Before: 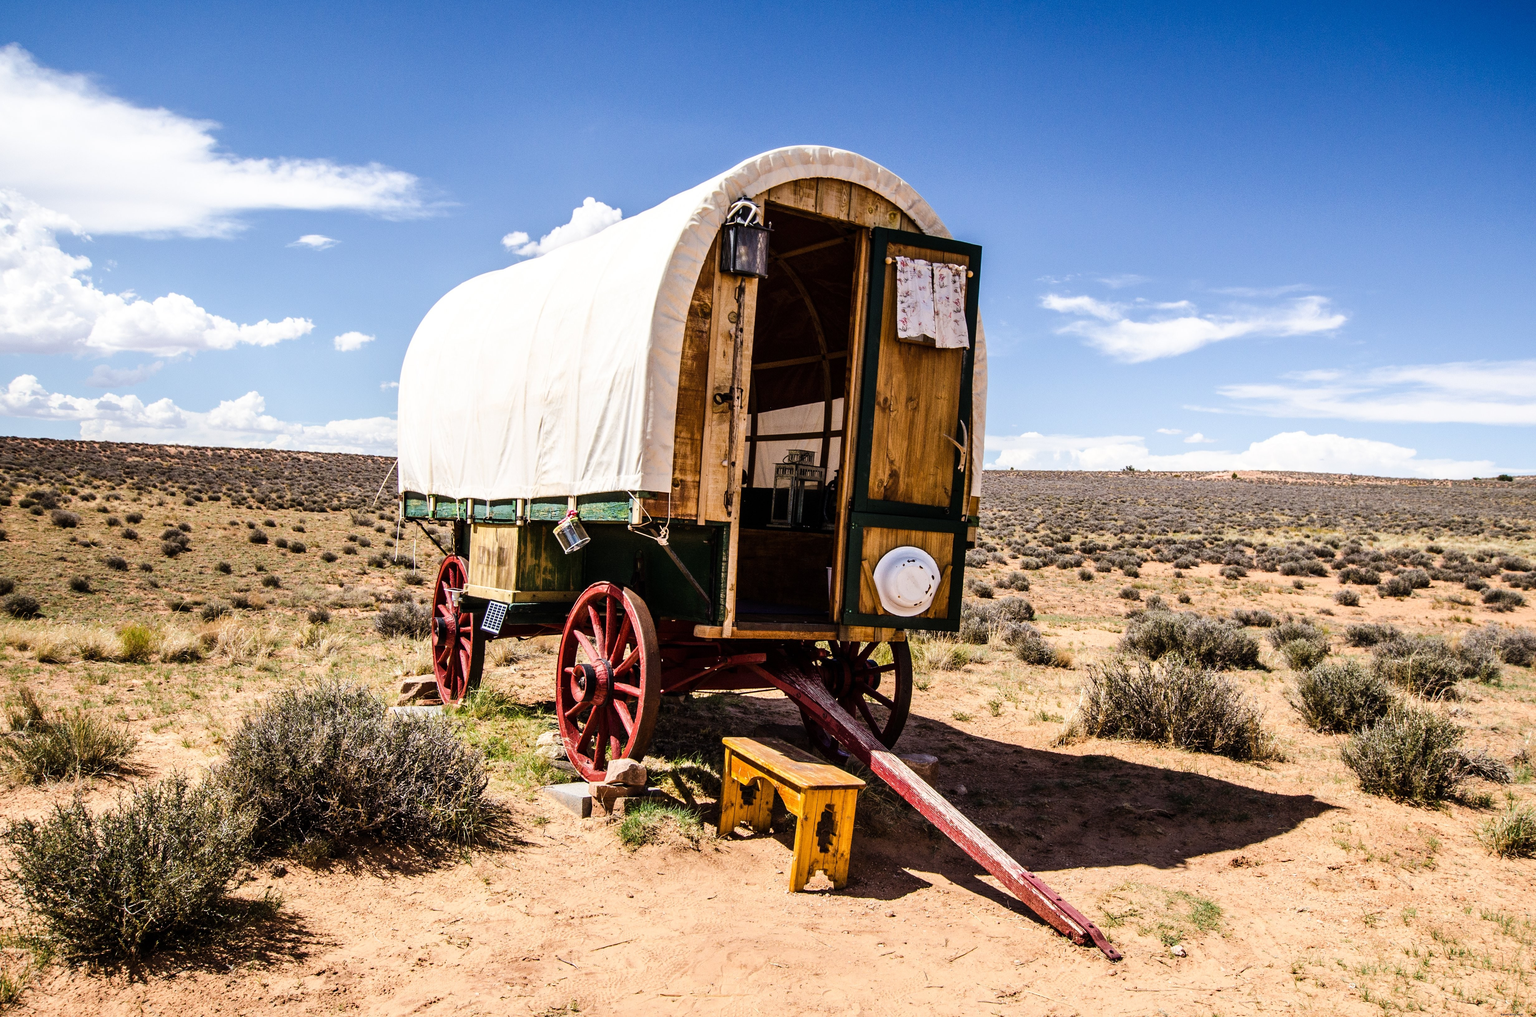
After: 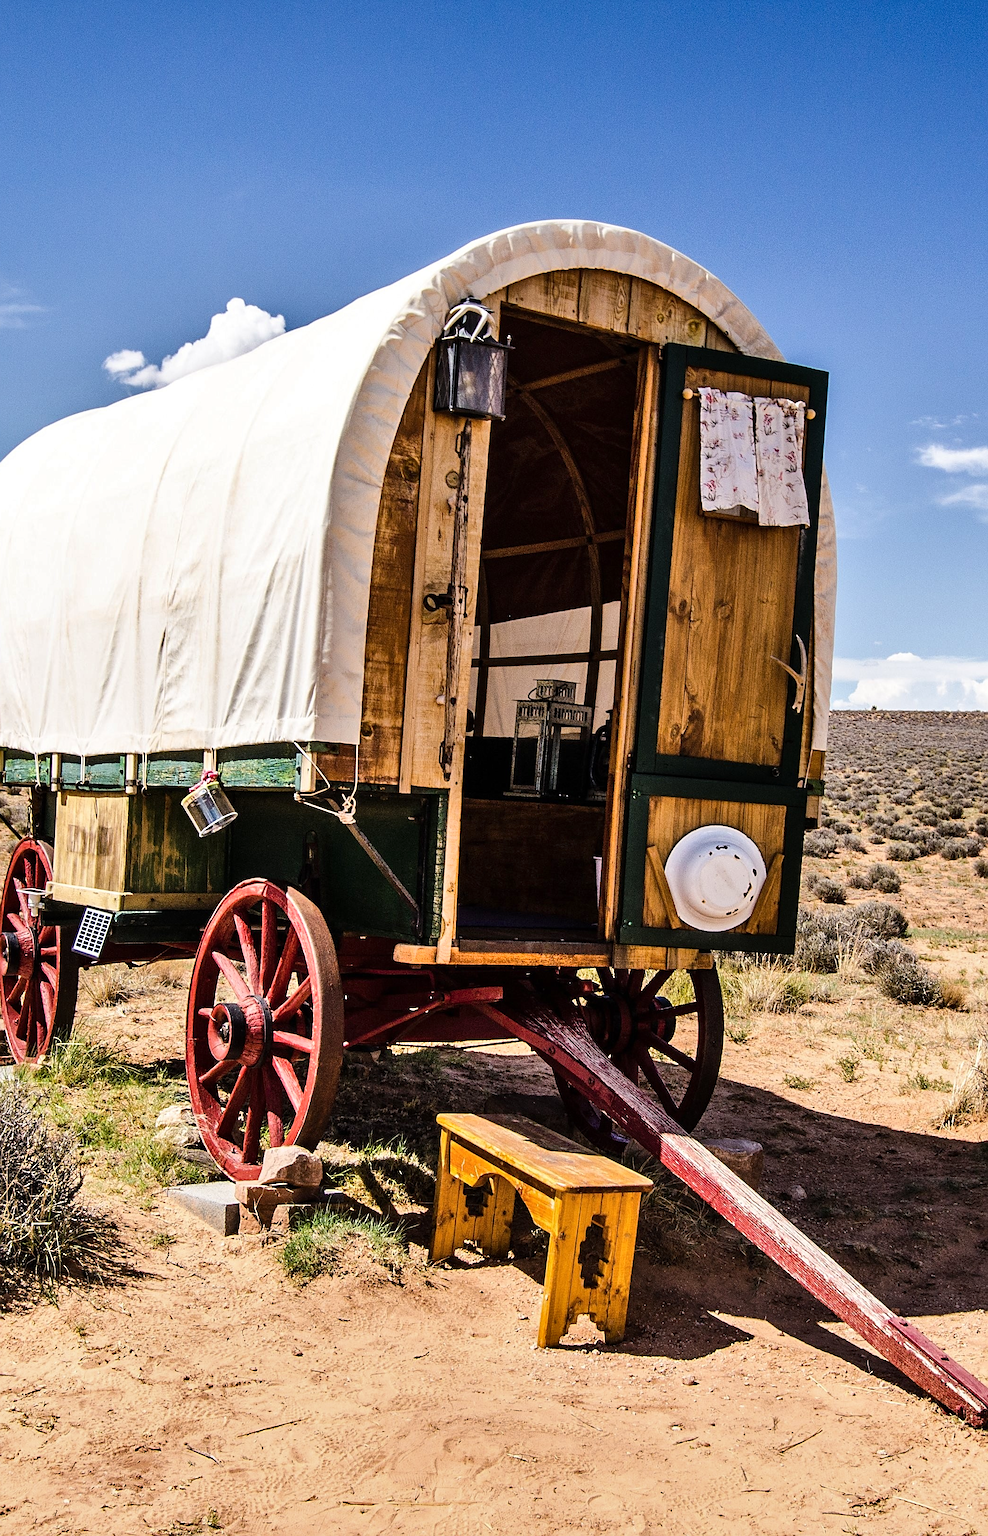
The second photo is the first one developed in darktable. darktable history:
shadows and highlights: highlights color adjustment 45.78%, soften with gaussian
crop: left 28.215%, right 29.156%
sharpen: on, module defaults
